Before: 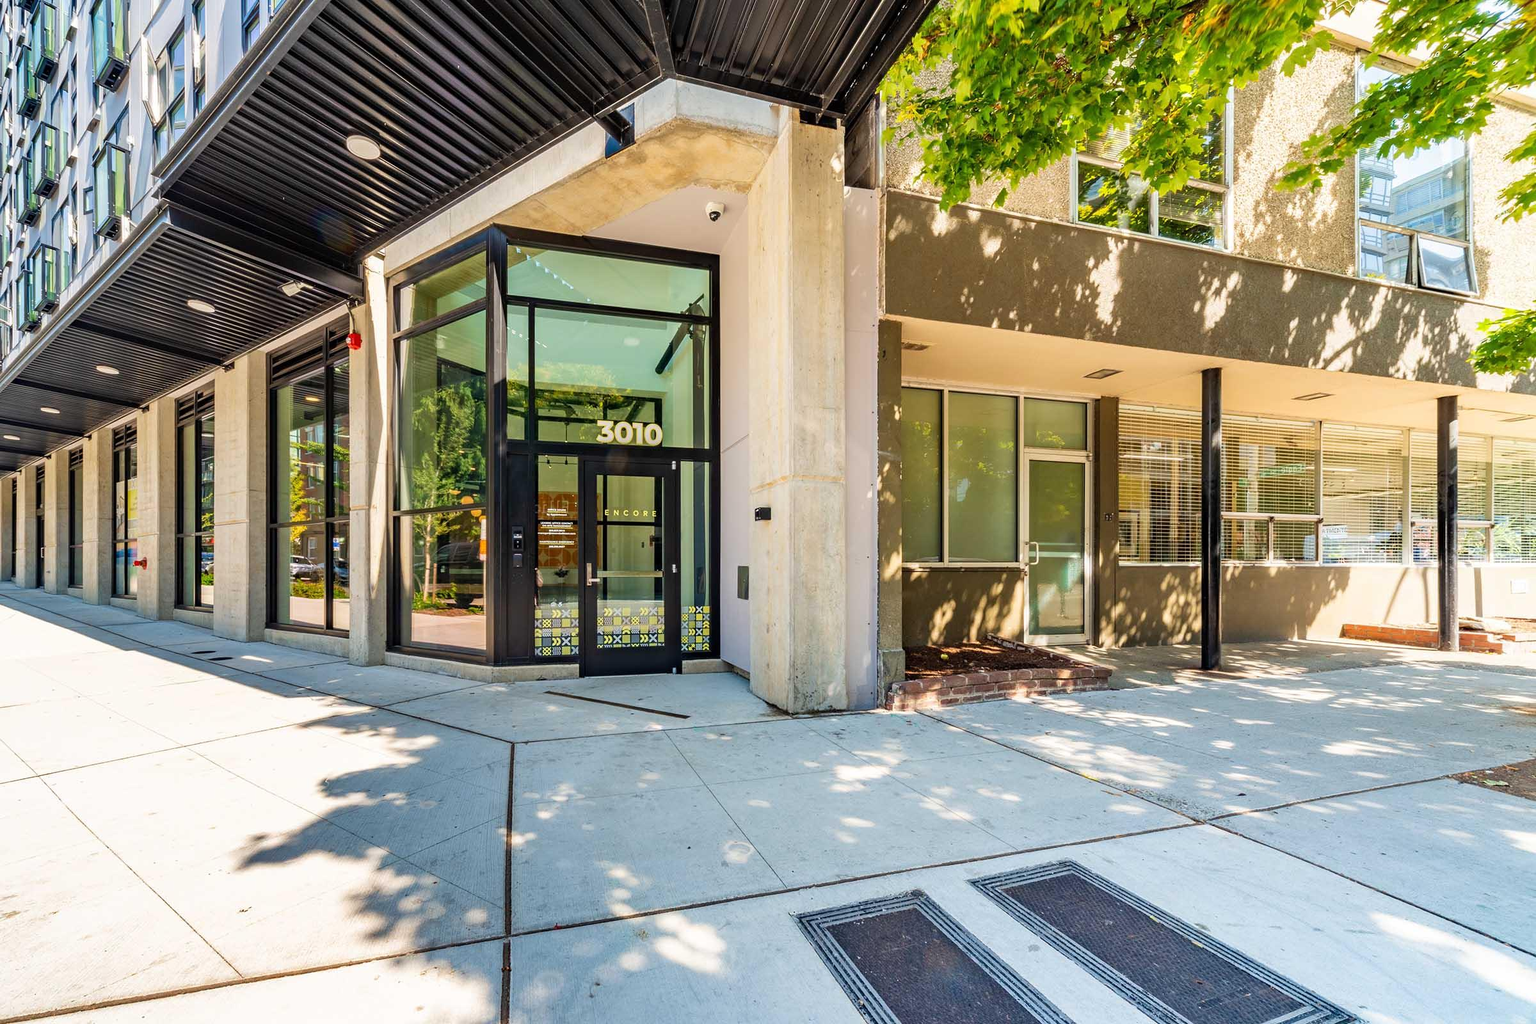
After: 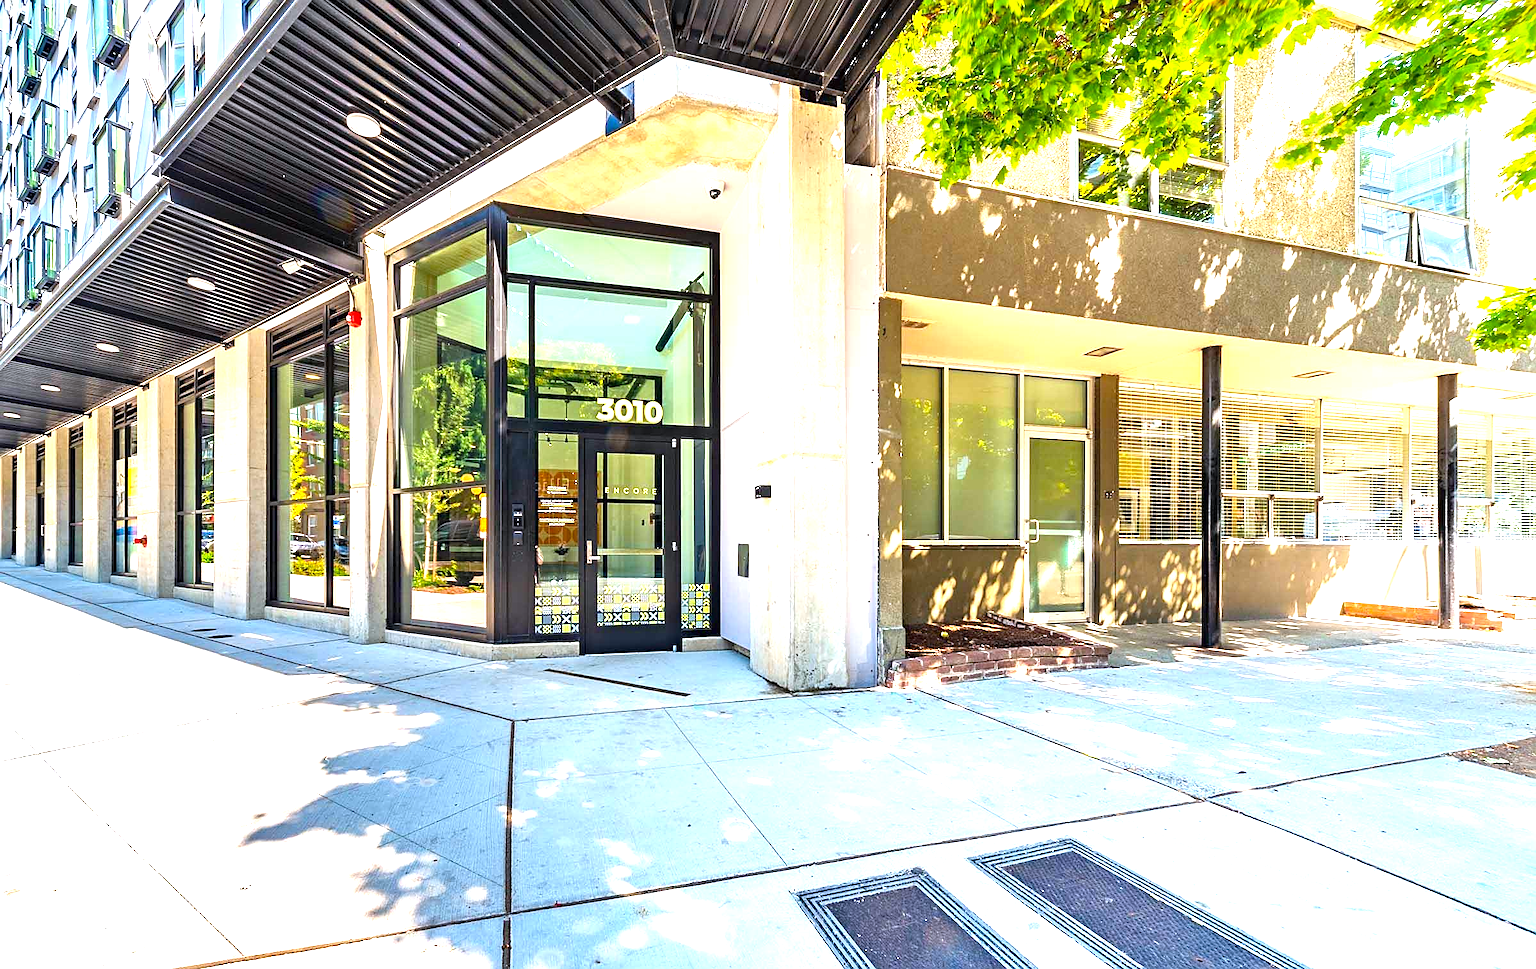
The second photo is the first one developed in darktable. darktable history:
exposure: black level correction 0, exposure 1.2 EV, compensate exposure bias true, compensate highlight preservation false
crop and rotate: top 2.241%, bottom 3.01%
color calibration: output colorfulness [0, 0.315, 0, 0], illuminant as shot in camera, x 0.358, y 0.373, temperature 4628.91 K
sharpen: on, module defaults
